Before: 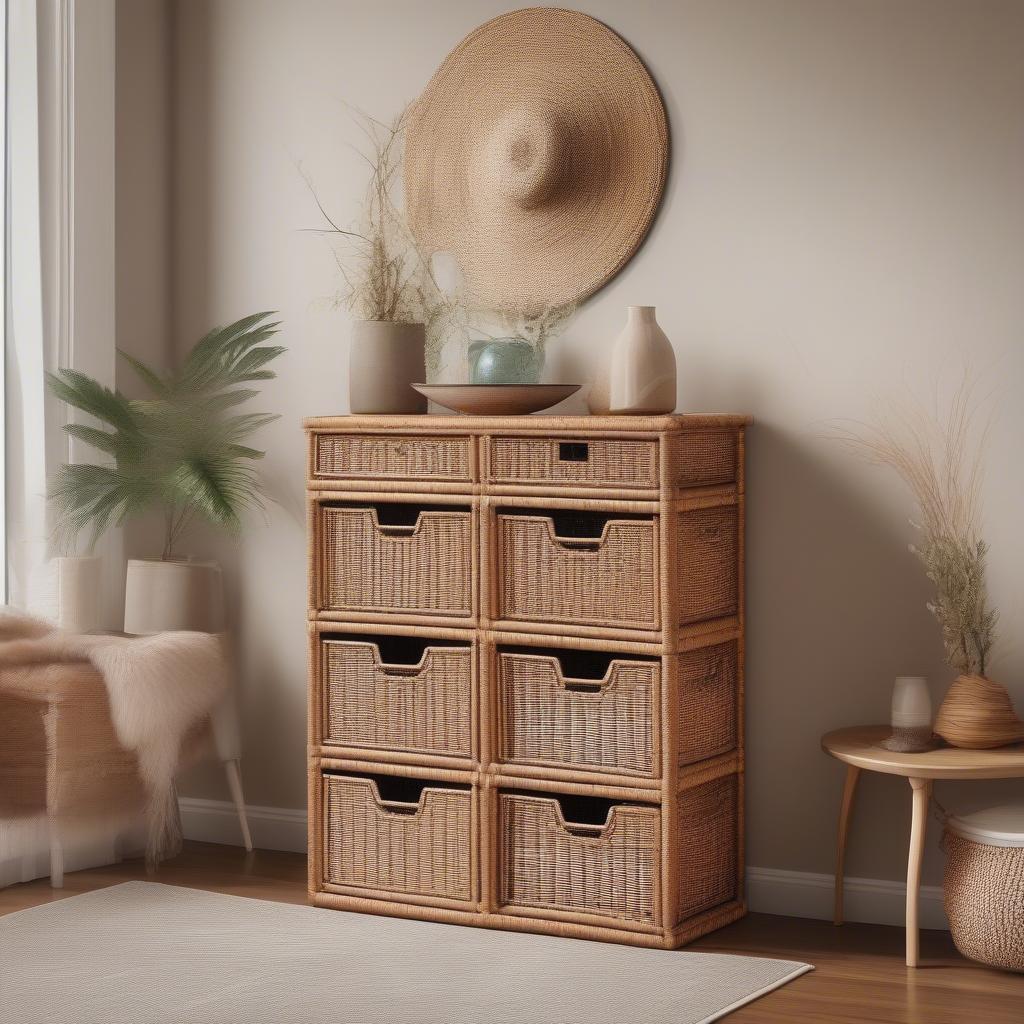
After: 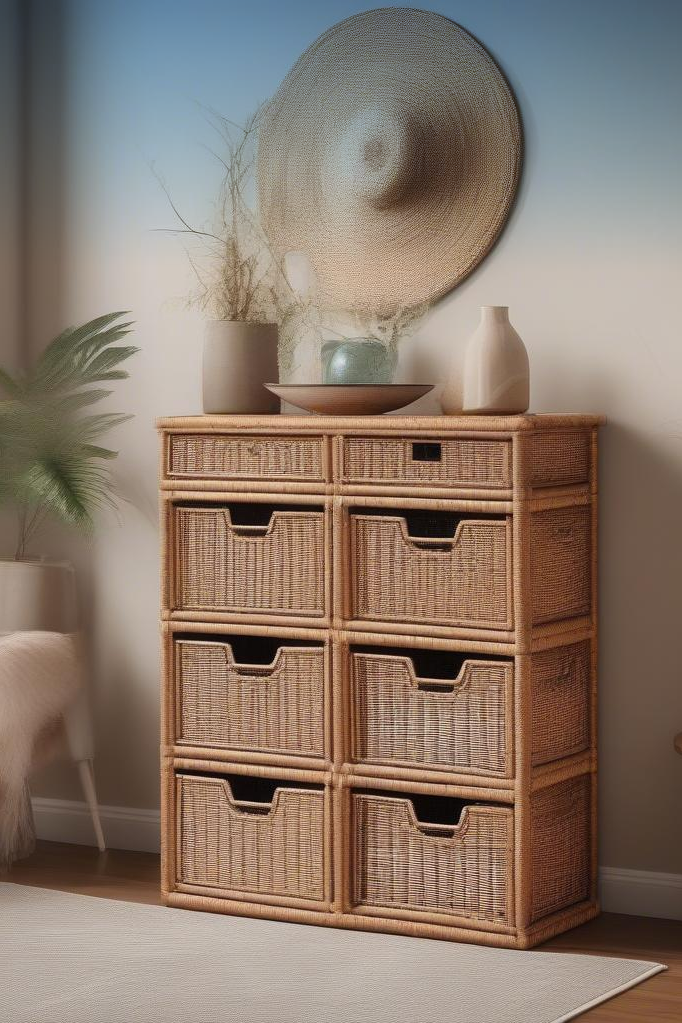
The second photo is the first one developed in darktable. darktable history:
graduated density: density 2.02 EV, hardness 44%, rotation 0.374°, offset 8.21, hue 208.8°, saturation 97%
crop and rotate: left 14.436%, right 18.898%
